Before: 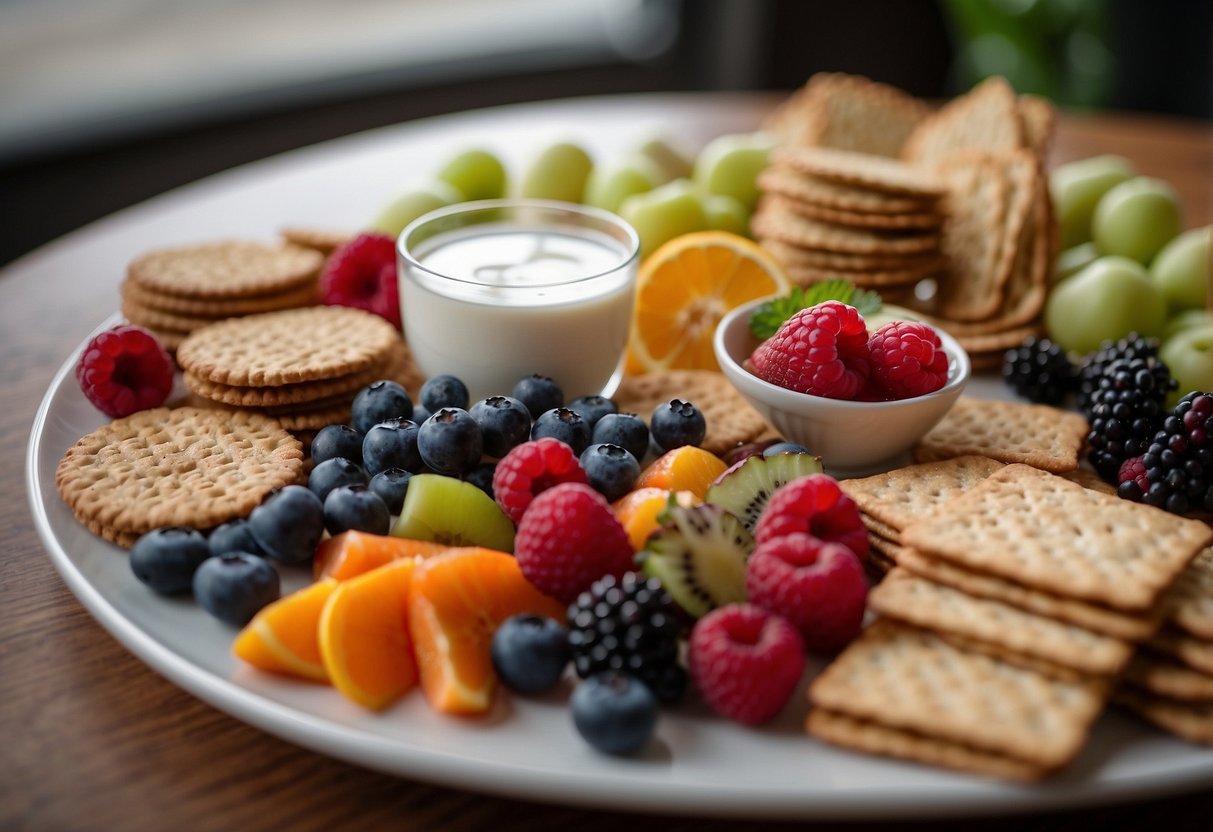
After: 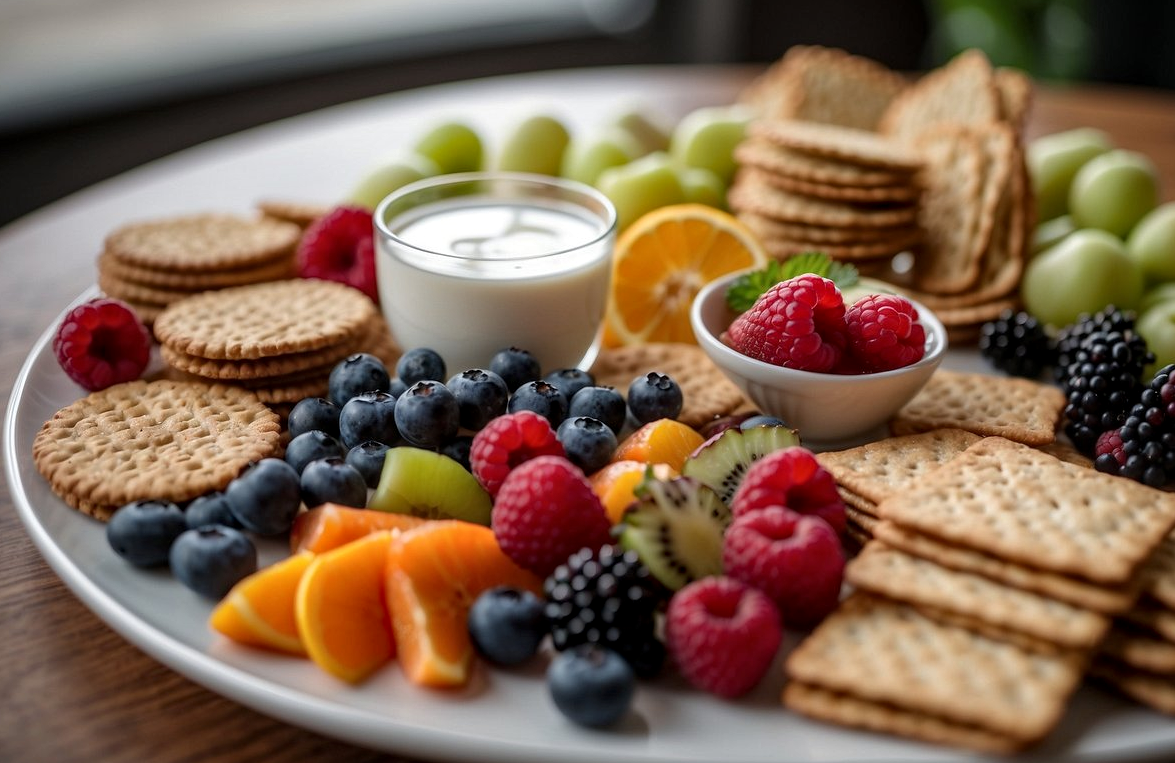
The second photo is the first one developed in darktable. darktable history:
crop: left 1.964%, top 3.251%, right 1.122%, bottom 4.933%
local contrast: on, module defaults
